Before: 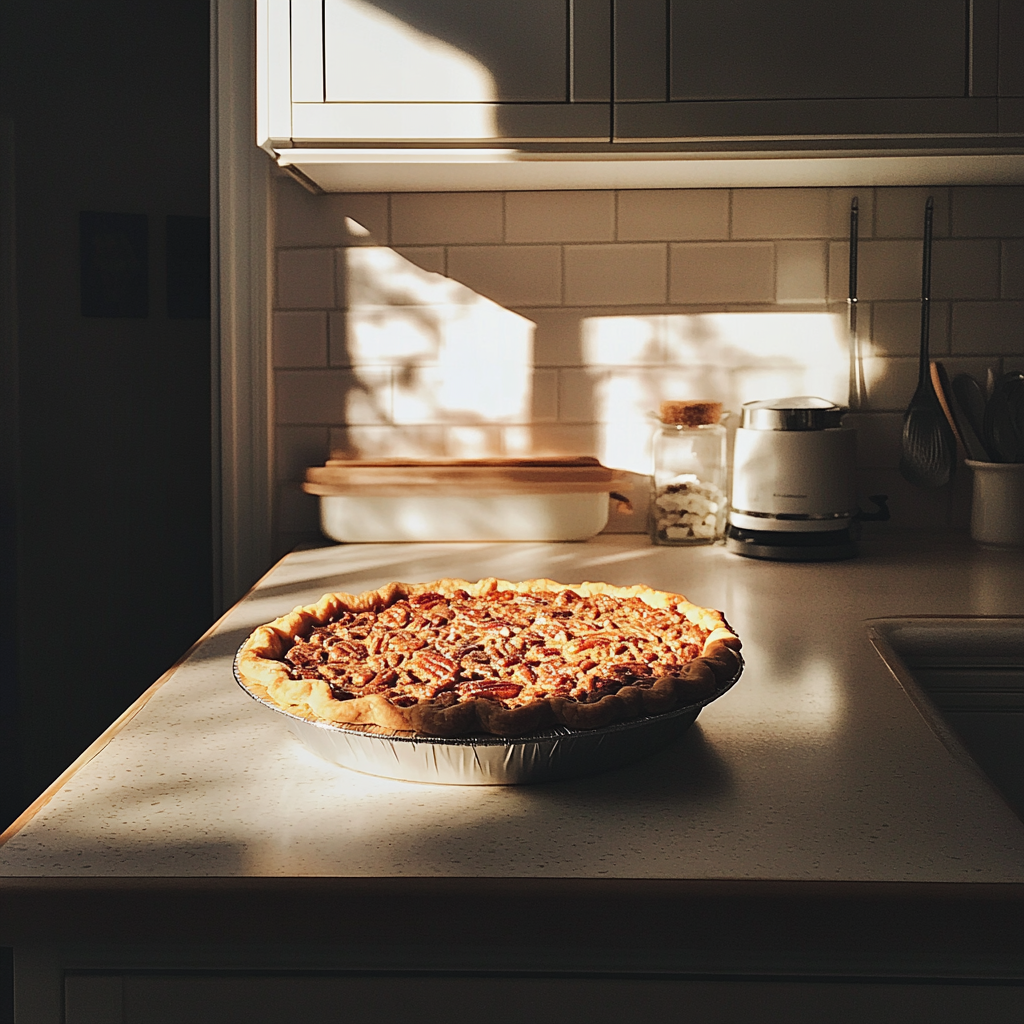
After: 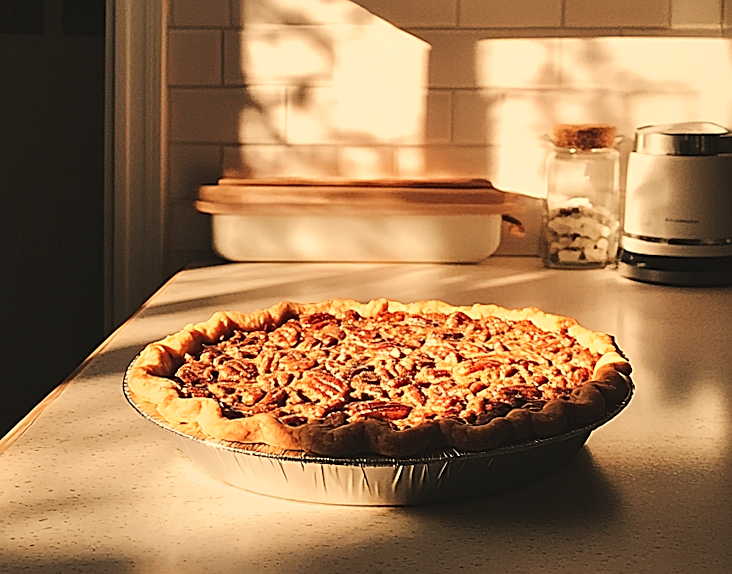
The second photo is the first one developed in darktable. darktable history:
crop: left 11.123%, top 27.61%, right 18.3%, bottom 17.034%
sharpen: on, module defaults
rotate and perspective: rotation 0.8°, automatic cropping off
white balance: red 1.138, green 0.996, blue 0.812
